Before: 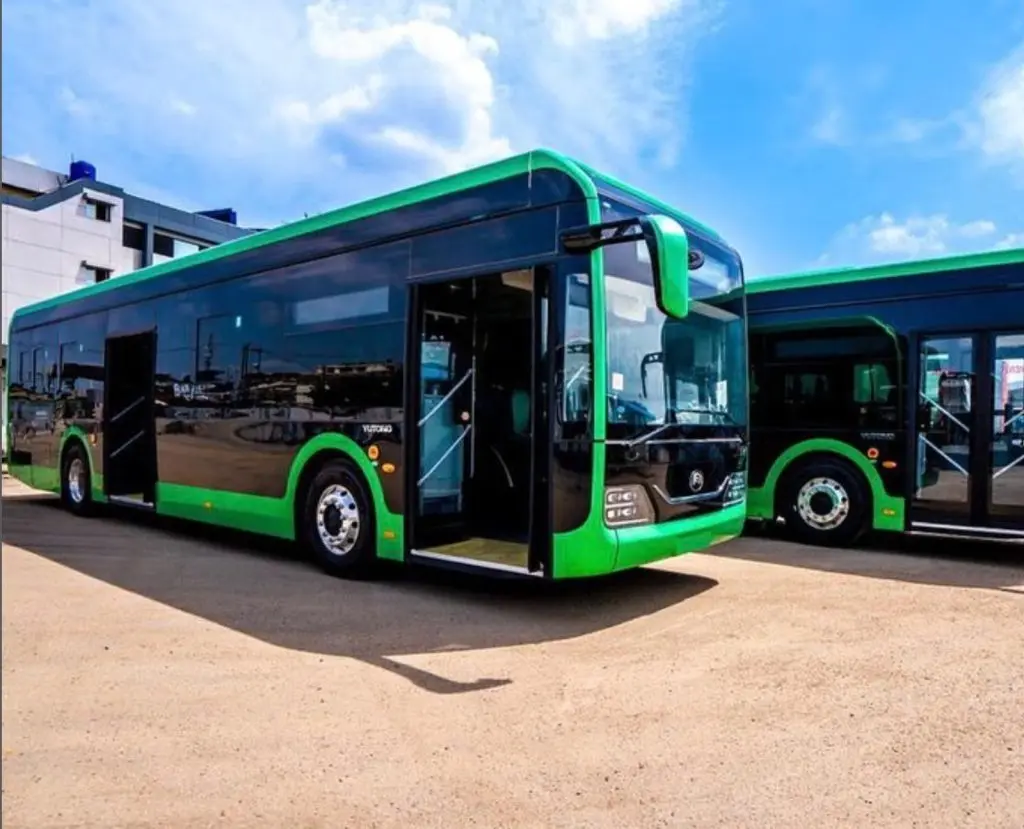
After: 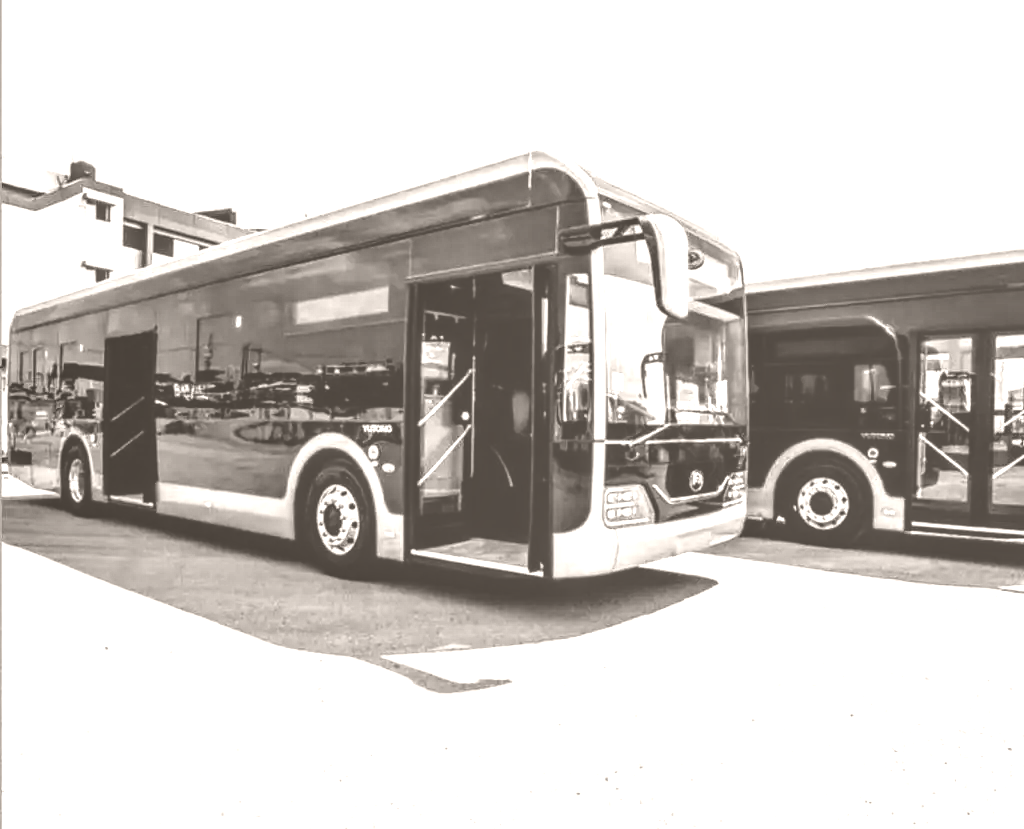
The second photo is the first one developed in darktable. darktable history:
tone equalizer: on, module defaults
colorize: hue 34.49°, saturation 35.33%, source mix 100%, lightness 55%, version 1
local contrast: highlights 61%, detail 143%, midtone range 0.428
tone curve: curves: ch0 [(0, 0) (0.078, 0.052) (0.236, 0.22) (0.427, 0.472) (0.508, 0.586) (0.654, 0.742) (0.793, 0.851) (0.994, 0.974)]; ch1 [(0, 0) (0.161, 0.092) (0.35, 0.33) (0.392, 0.392) (0.456, 0.456) (0.505, 0.502) (0.537, 0.518) (0.553, 0.534) (0.602, 0.579) (0.718, 0.718) (1, 1)]; ch2 [(0, 0) (0.346, 0.362) (0.411, 0.412) (0.502, 0.502) (0.531, 0.521) (0.586, 0.59) (0.621, 0.604) (1, 1)], color space Lab, independent channels, preserve colors none
